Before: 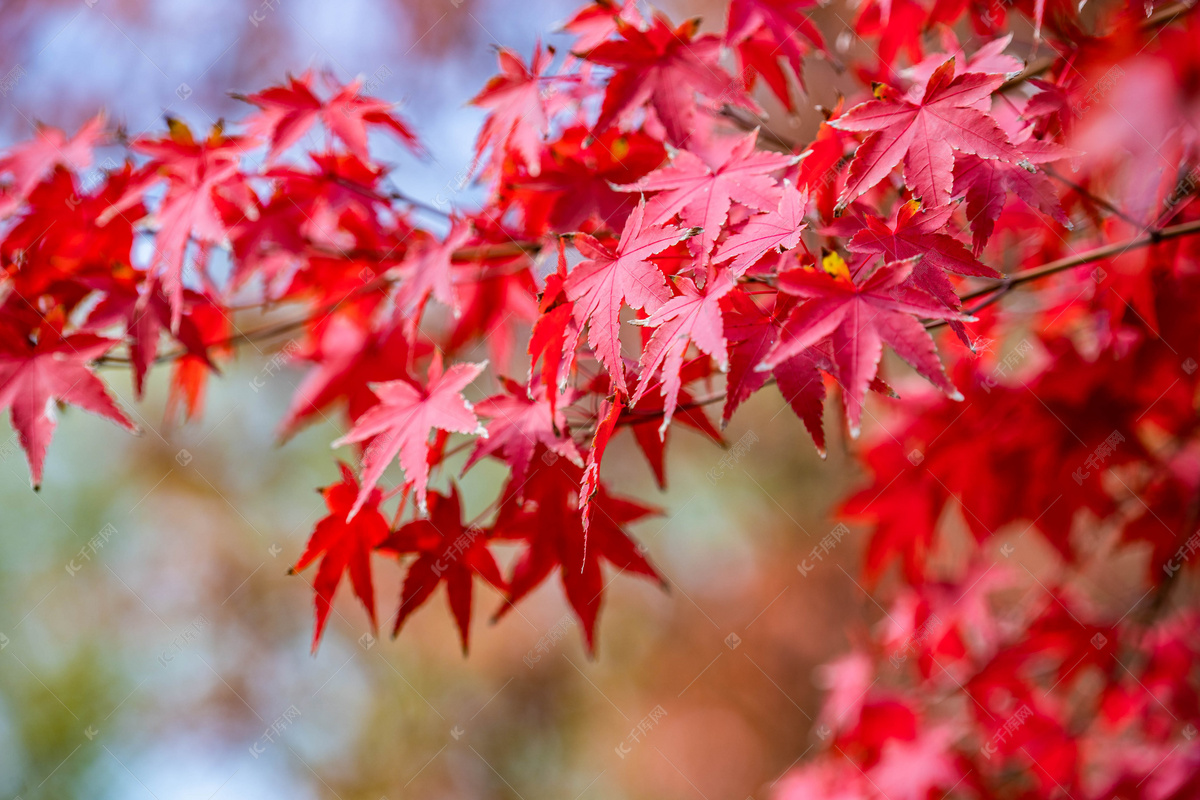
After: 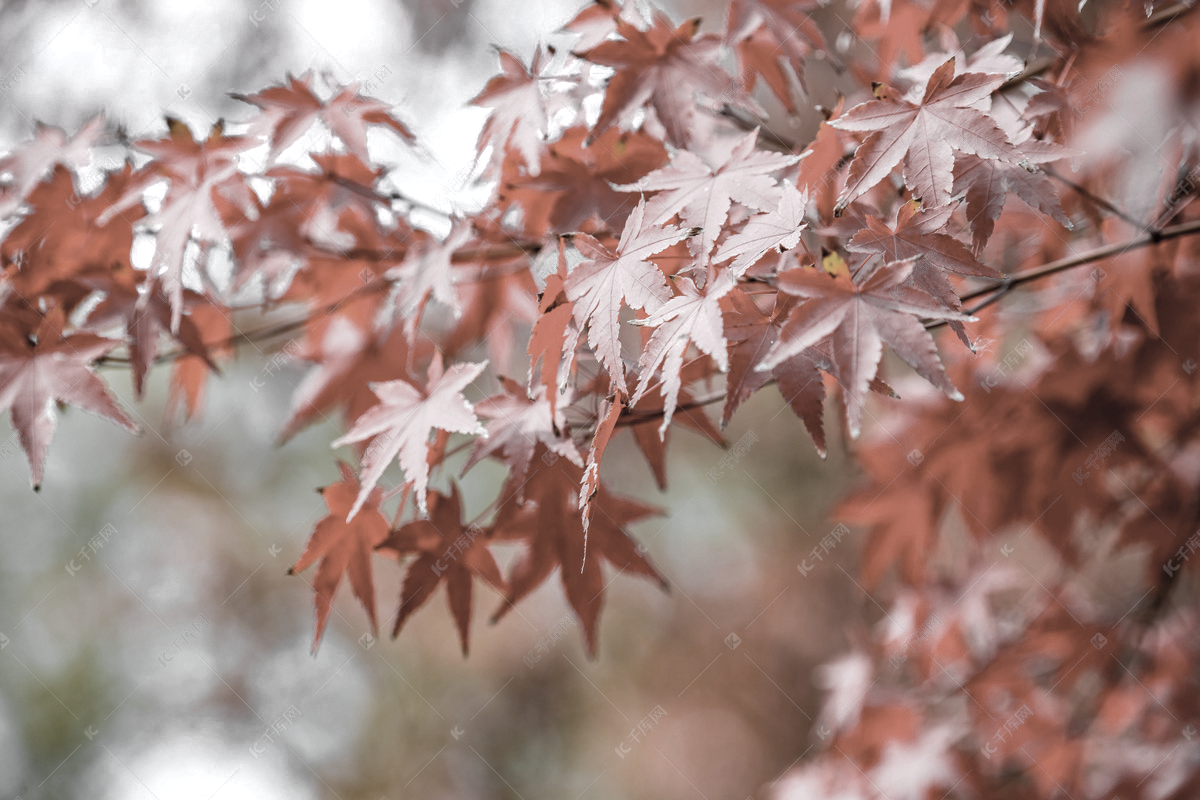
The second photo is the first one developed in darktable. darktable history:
color zones: curves: ch0 [(0, 0.613) (0.01, 0.613) (0.245, 0.448) (0.498, 0.529) (0.642, 0.665) (0.879, 0.777) (0.99, 0.613)]; ch1 [(0, 0.035) (0.121, 0.189) (0.259, 0.197) (0.415, 0.061) (0.589, 0.022) (0.732, 0.022) (0.857, 0.026) (0.991, 0.053)]
